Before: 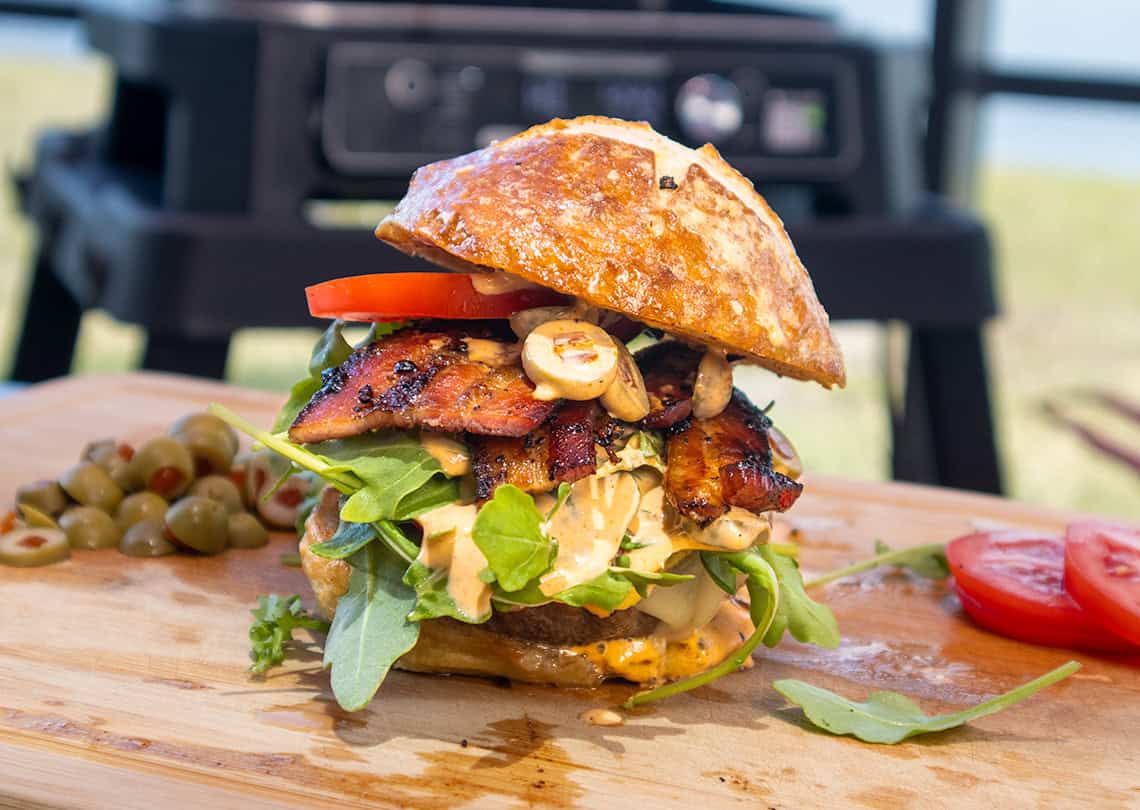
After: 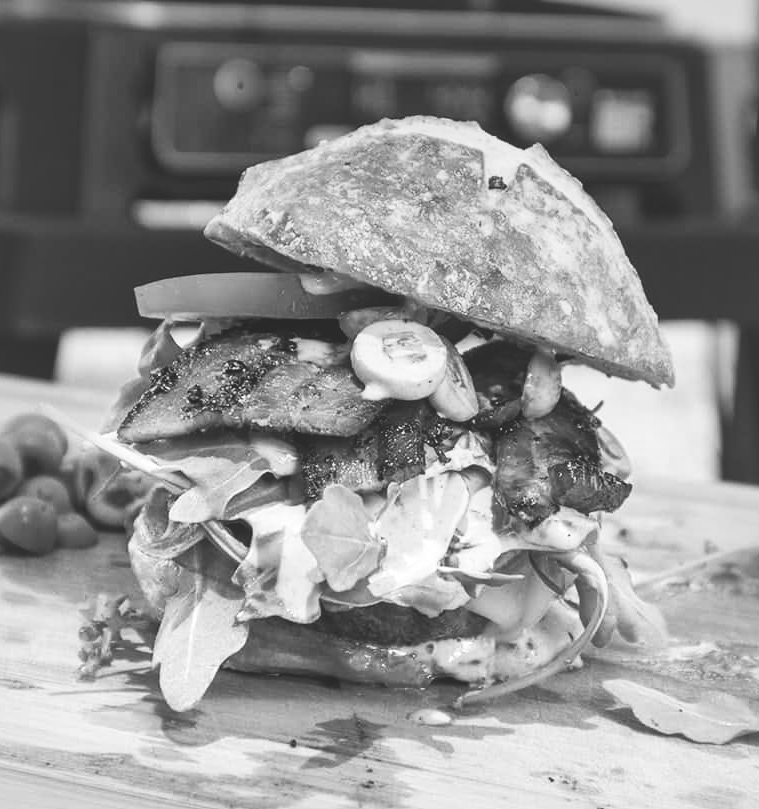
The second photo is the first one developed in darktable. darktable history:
graduated density: on, module defaults
monochrome: a -6.99, b 35.61, size 1.4
color balance rgb: perceptual saturation grading › global saturation 35%, perceptual saturation grading › highlights -25%, perceptual saturation grading › shadows 50%
local contrast: mode bilateral grid, contrast 25, coarseness 60, detail 151%, midtone range 0.2
crop and rotate: left 15.055%, right 18.278%
color balance: lift [1.01, 1, 1, 1], gamma [1.097, 1, 1, 1], gain [0.85, 1, 1, 1]
white balance: red 1.08, blue 0.791
tone curve: curves: ch0 [(0, 0) (0.003, 0.156) (0.011, 0.156) (0.025, 0.161) (0.044, 0.164) (0.069, 0.178) (0.1, 0.201) (0.136, 0.229) (0.177, 0.263) (0.224, 0.301) (0.277, 0.355) (0.335, 0.415) (0.399, 0.48) (0.468, 0.561) (0.543, 0.647) (0.623, 0.735) (0.709, 0.819) (0.801, 0.893) (0.898, 0.953) (1, 1)], preserve colors none
